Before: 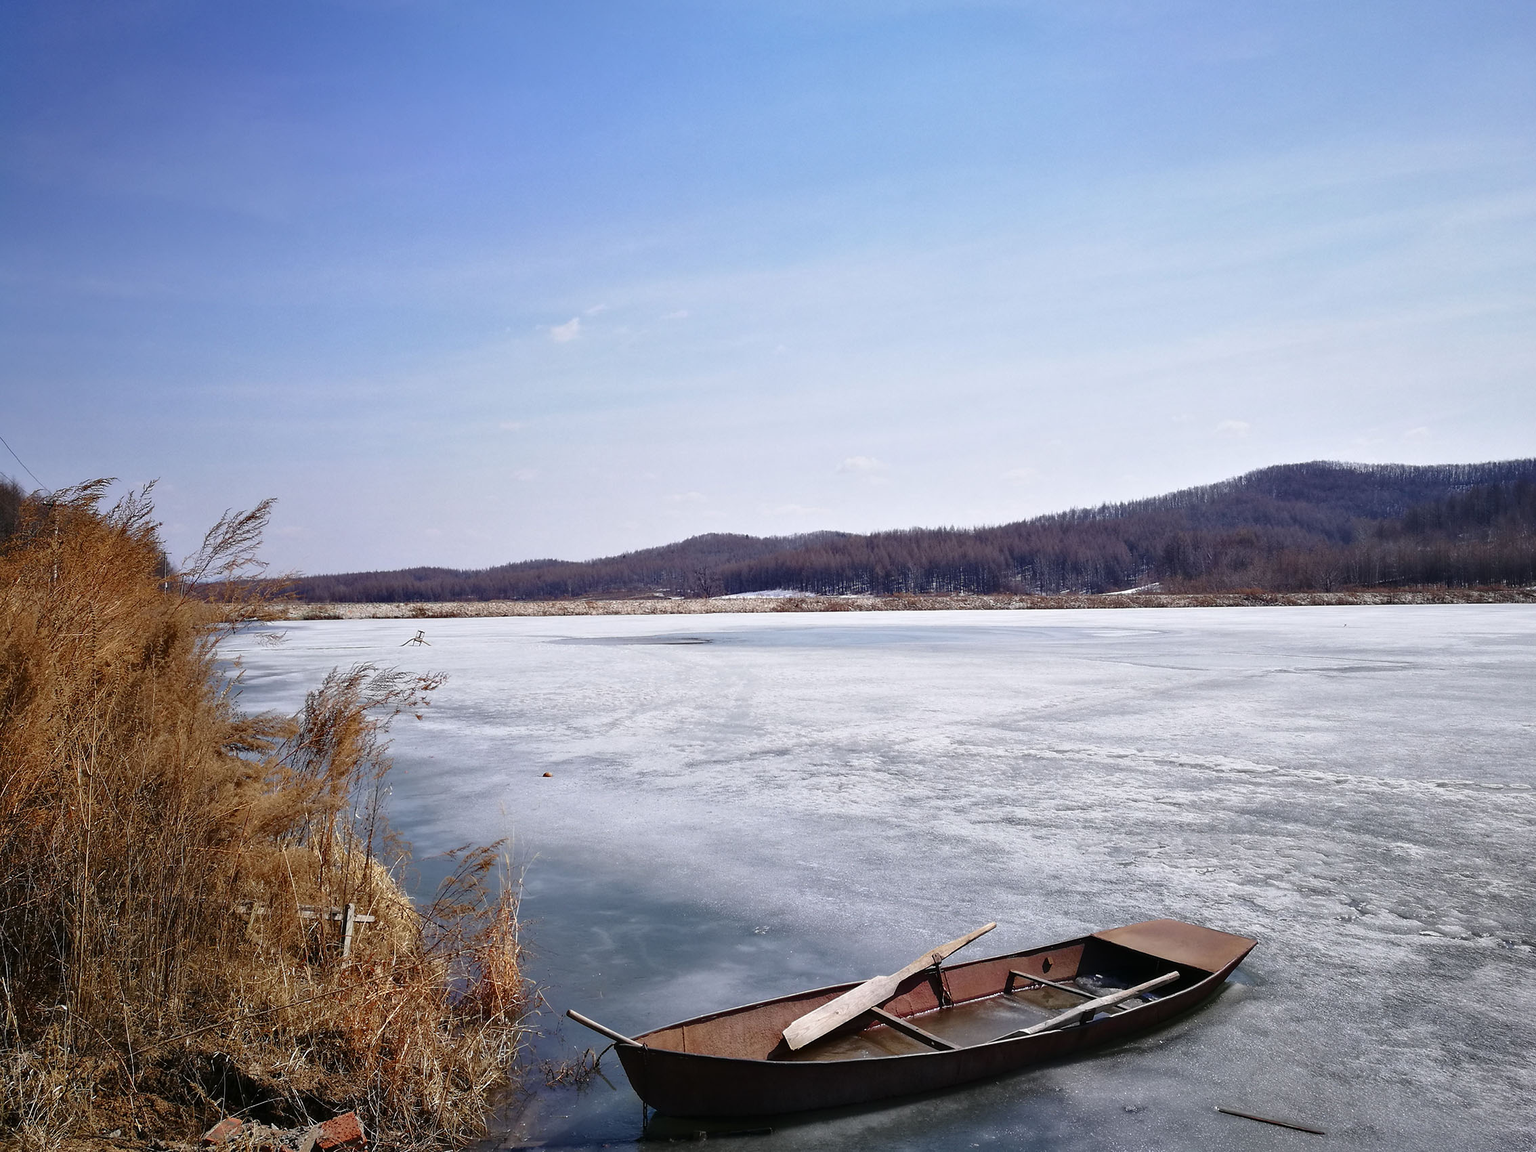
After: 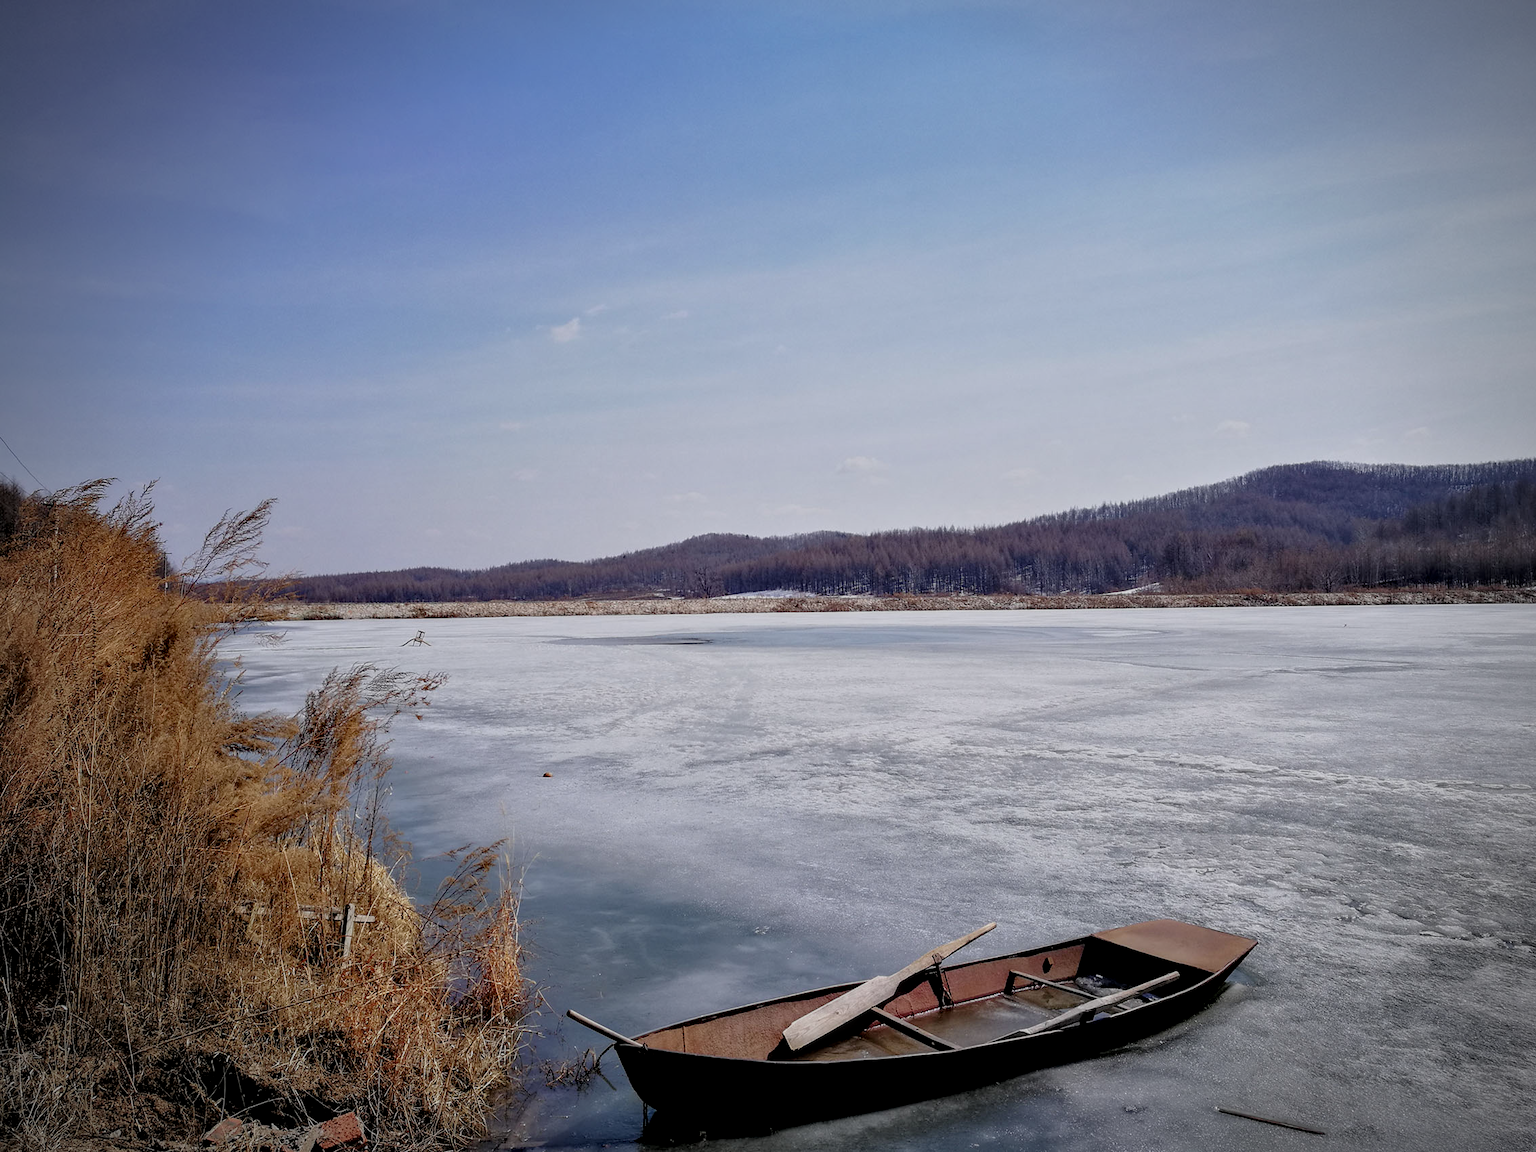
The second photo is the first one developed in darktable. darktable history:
vignetting: width/height ratio 1.096
tone equalizer: -8 EV 0.276 EV, -7 EV 0.416 EV, -6 EV 0.45 EV, -5 EV 0.219 EV, -3 EV -0.267 EV, -2 EV -0.425 EV, -1 EV -0.4 EV, +0 EV -0.237 EV, edges refinement/feathering 500, mask exposure compensation -1.57 EV, preserve details no
local contrast: on, module defaults
color balance rgb: power › hue 171.58°, perceptual saturation grading › global saturation 0.475%
filmic rgb: black relative exposure -7.74 EV, white relative exposure 4.41 EV, threshold 2.97 EV, structure ↔ texture 99.65%, target black luminance 0%, hardness 3.76, latitude 50.66%, contrast 1.067, highlights saturation mix 9.36%, shadows ↔ highlights balance -0.271%, color science v6 (2022), enable highlight reconstruction true
